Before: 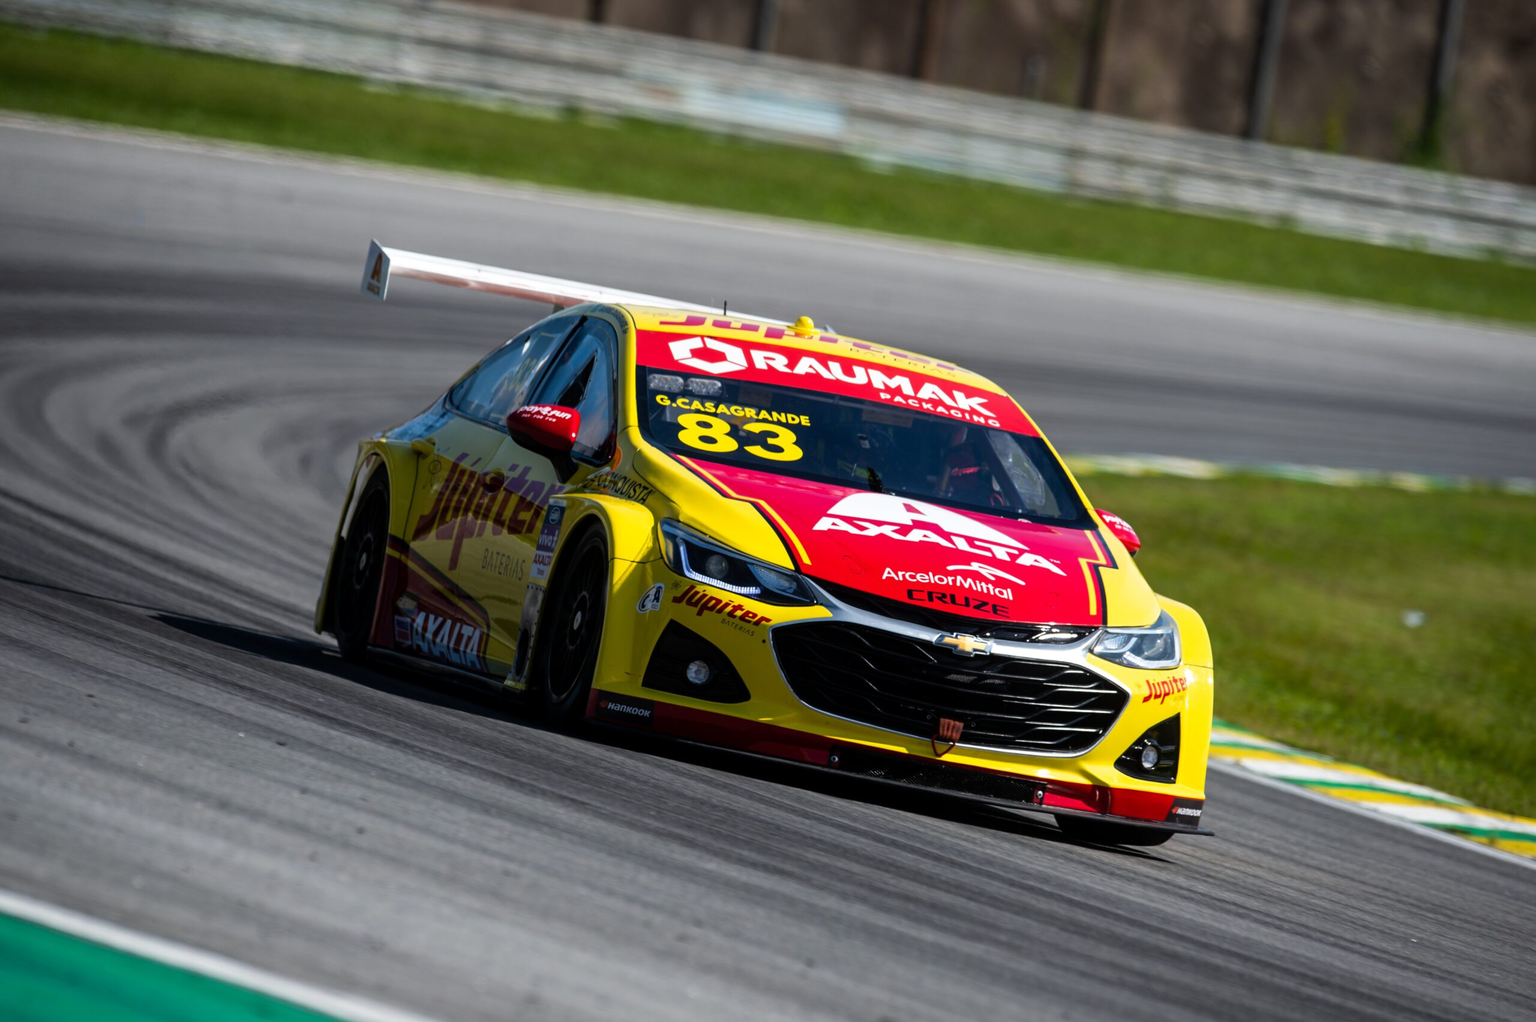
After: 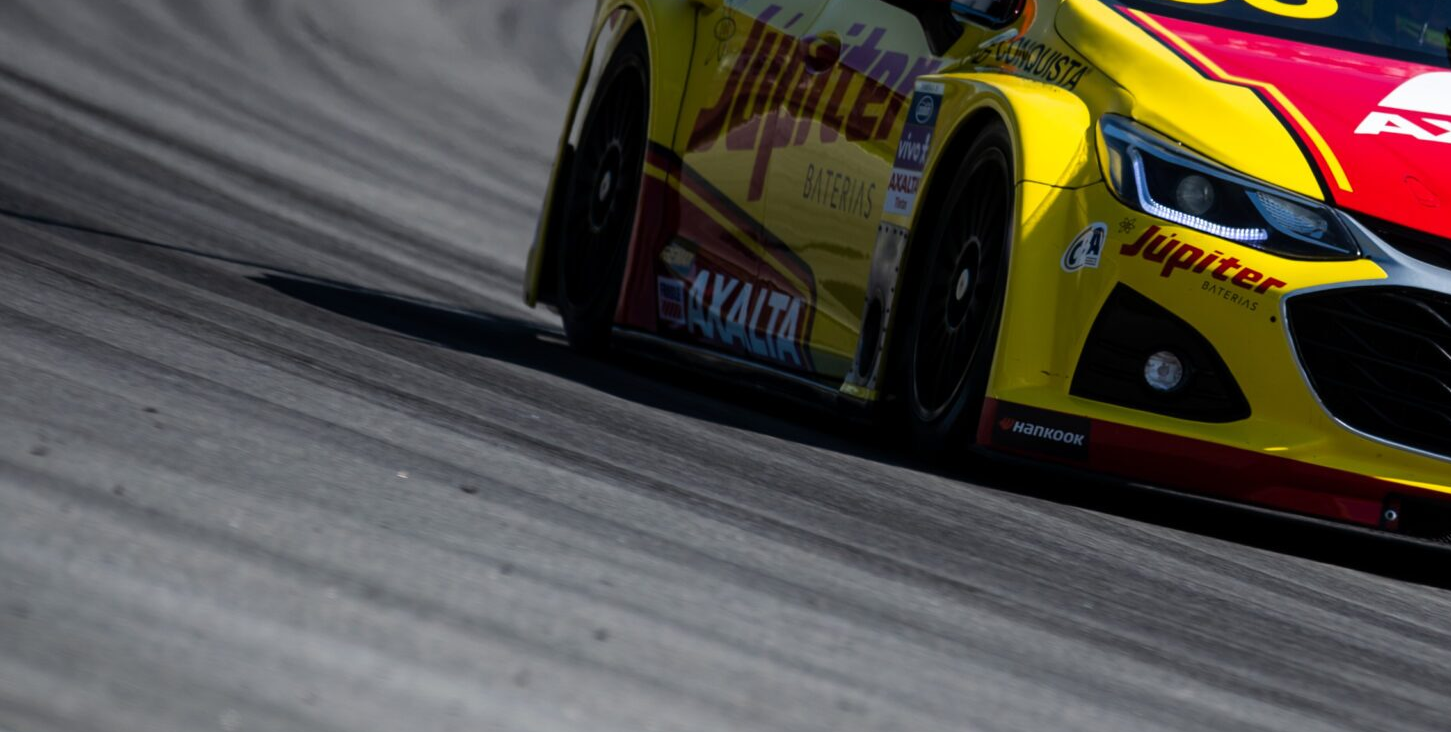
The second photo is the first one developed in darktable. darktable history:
crop: top 44.055%, right 43.301%, bottom 12.98%
